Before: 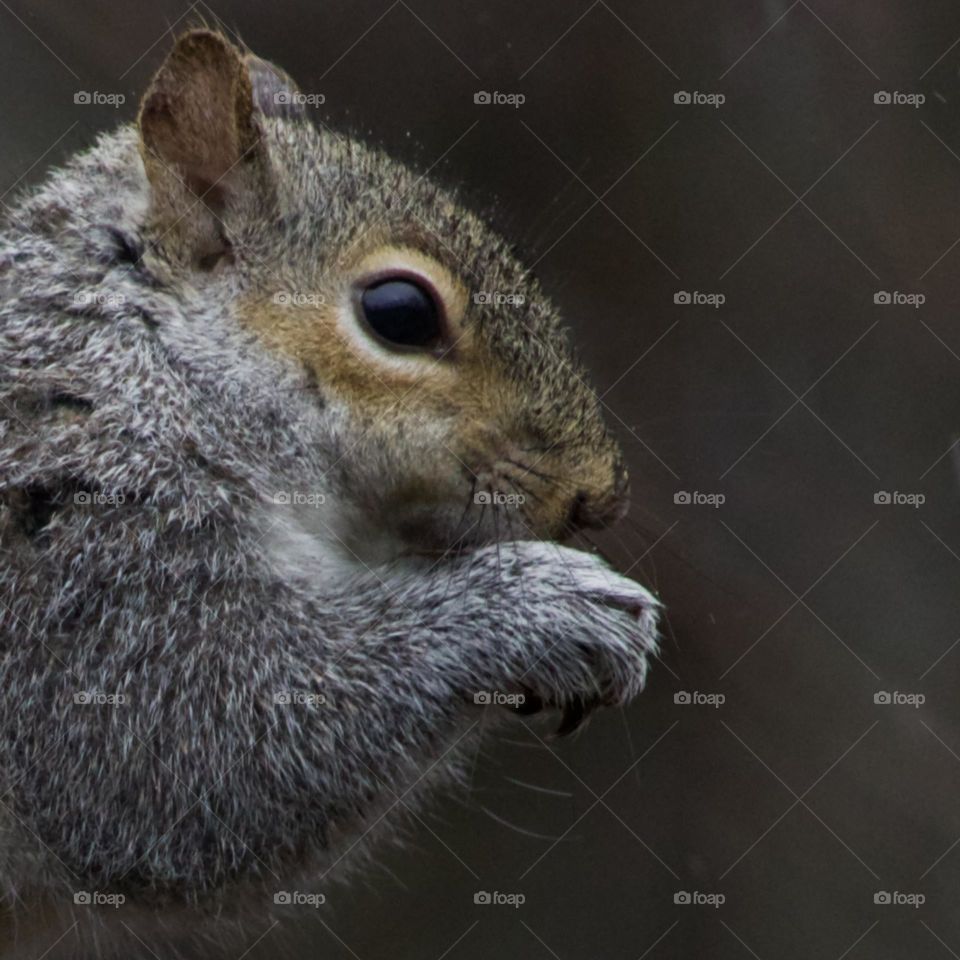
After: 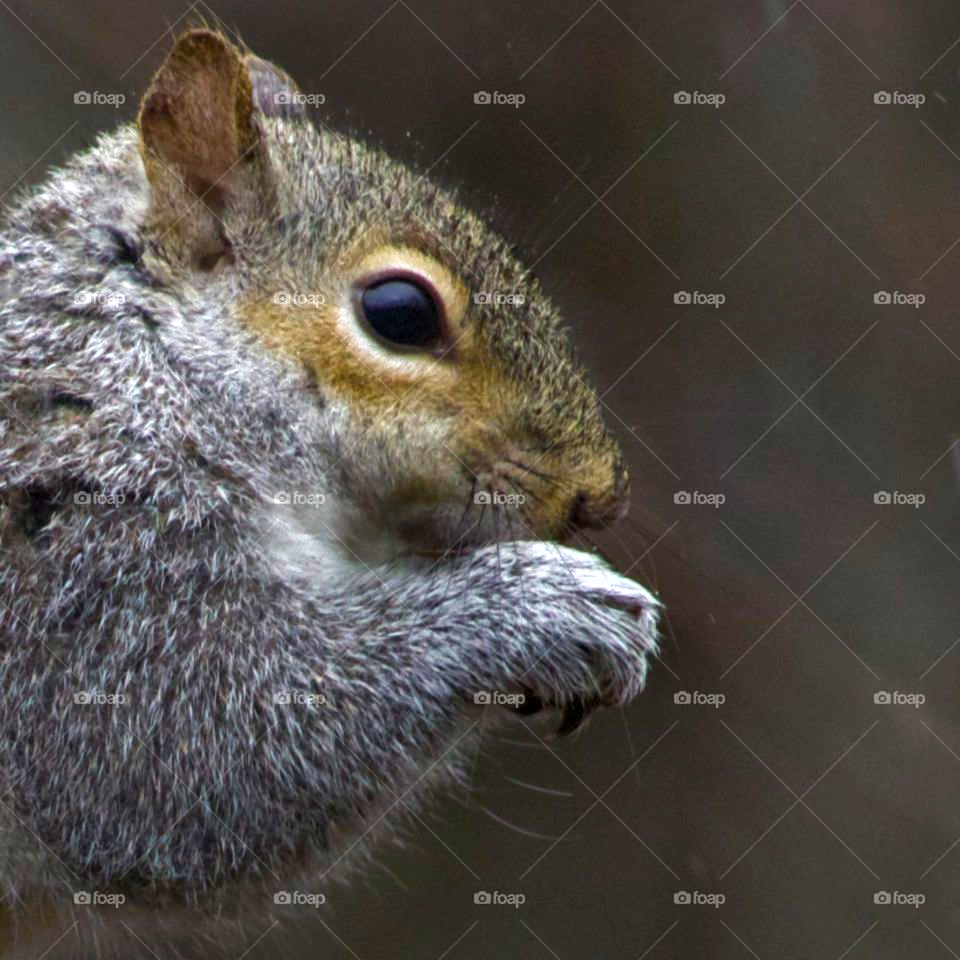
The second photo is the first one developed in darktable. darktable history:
shadows and highlights: shadows 25.08, white point adjustment -2.95, highlights -30.19
color balance rgb: perceptual saturation grading › global saturation 20%, perceptual saturation grading › highlights -24.924%, perceptual saturation grading › shadows 24.772%, perceptual brilliance grading › global brilliance 29.807%, global vibrance 15.098%
